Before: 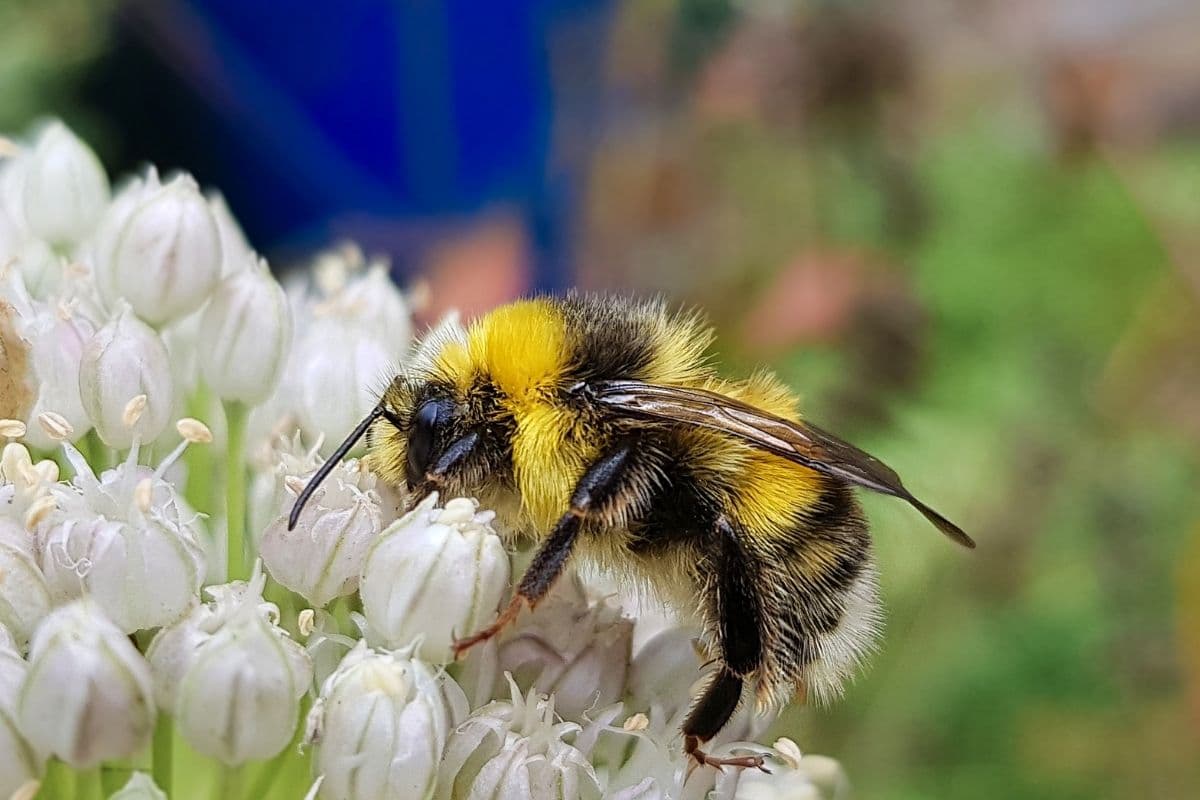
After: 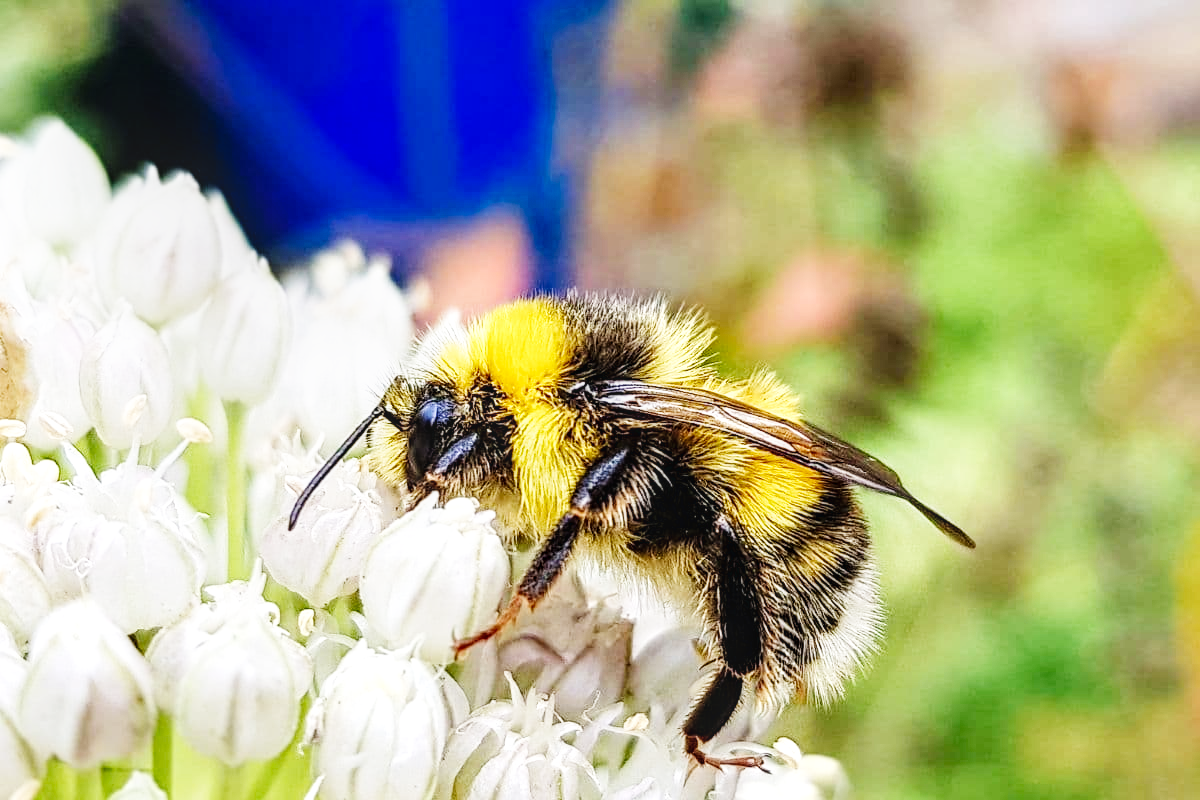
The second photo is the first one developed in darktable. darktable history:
base curve: curves: ch0 [(0, 0.003) (0.001, 0.002) (0.006, 0.004) (0.02, 0.022) (0.048, 0.086) (0.094, 0.234) (0.162, 0.431) (0.258, 0.629) (0.385, 0.8) (0.548, 0.918) (0.751, 0.988) (1, 1)], preserve colors none
local contrast: detail 130%
